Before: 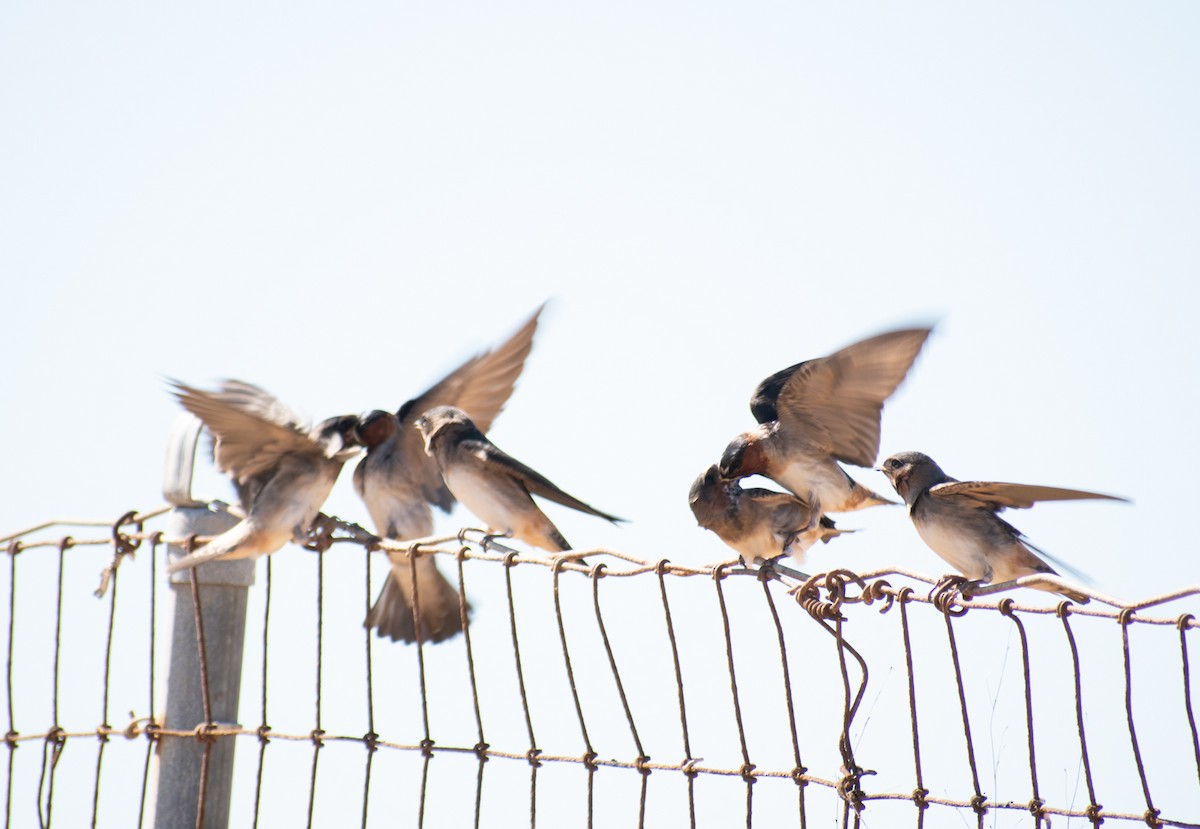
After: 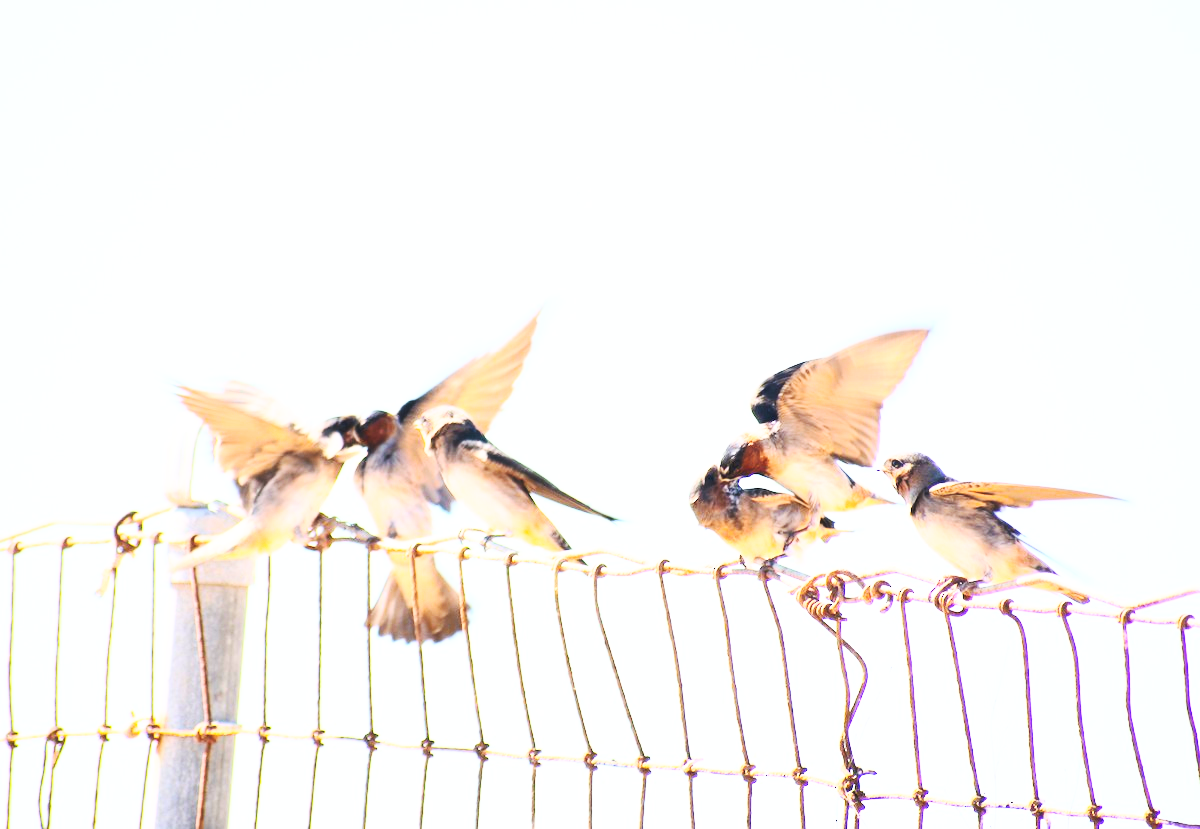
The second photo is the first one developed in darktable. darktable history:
base curve: curves: ch0 [(0, 0) (0.028, 0.03) (0.121, 0.232) (0.46, 0.748) (0.859, 0.968) (1, 1)], preserve colors none
rgb levels: preserve colors max RGB
color balance rgb: linear chroma grading › global chroma 15%, perceptual saturation grading › global saturation 30%
contrast brightness saturation: contrast 0.39, brightness 0.53
